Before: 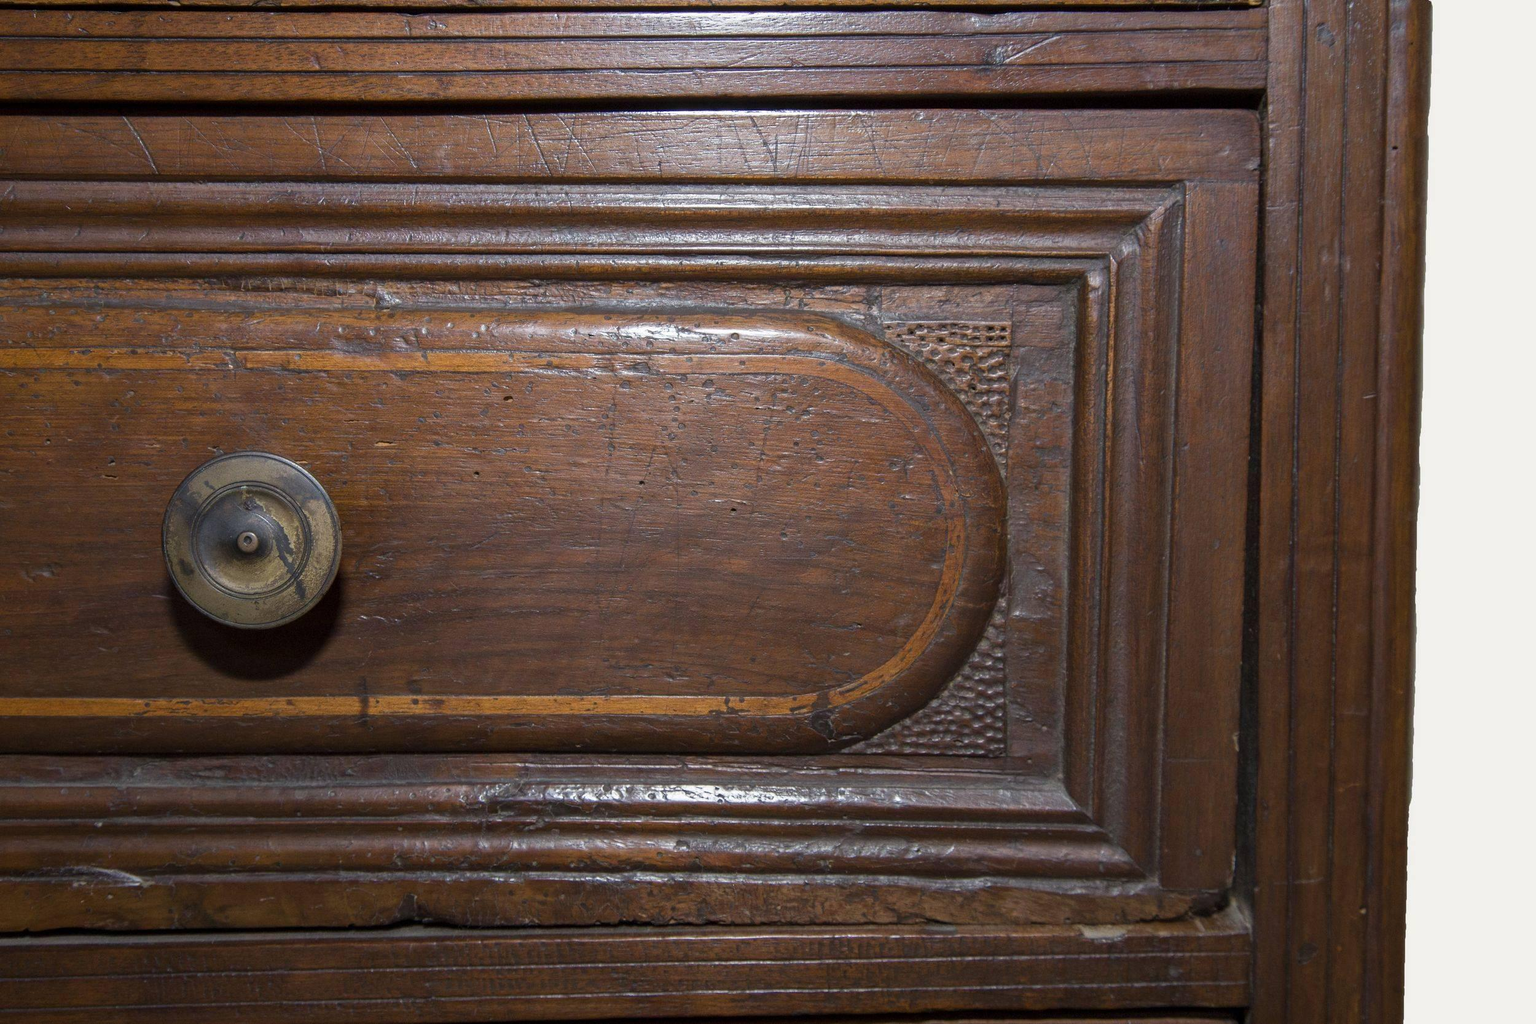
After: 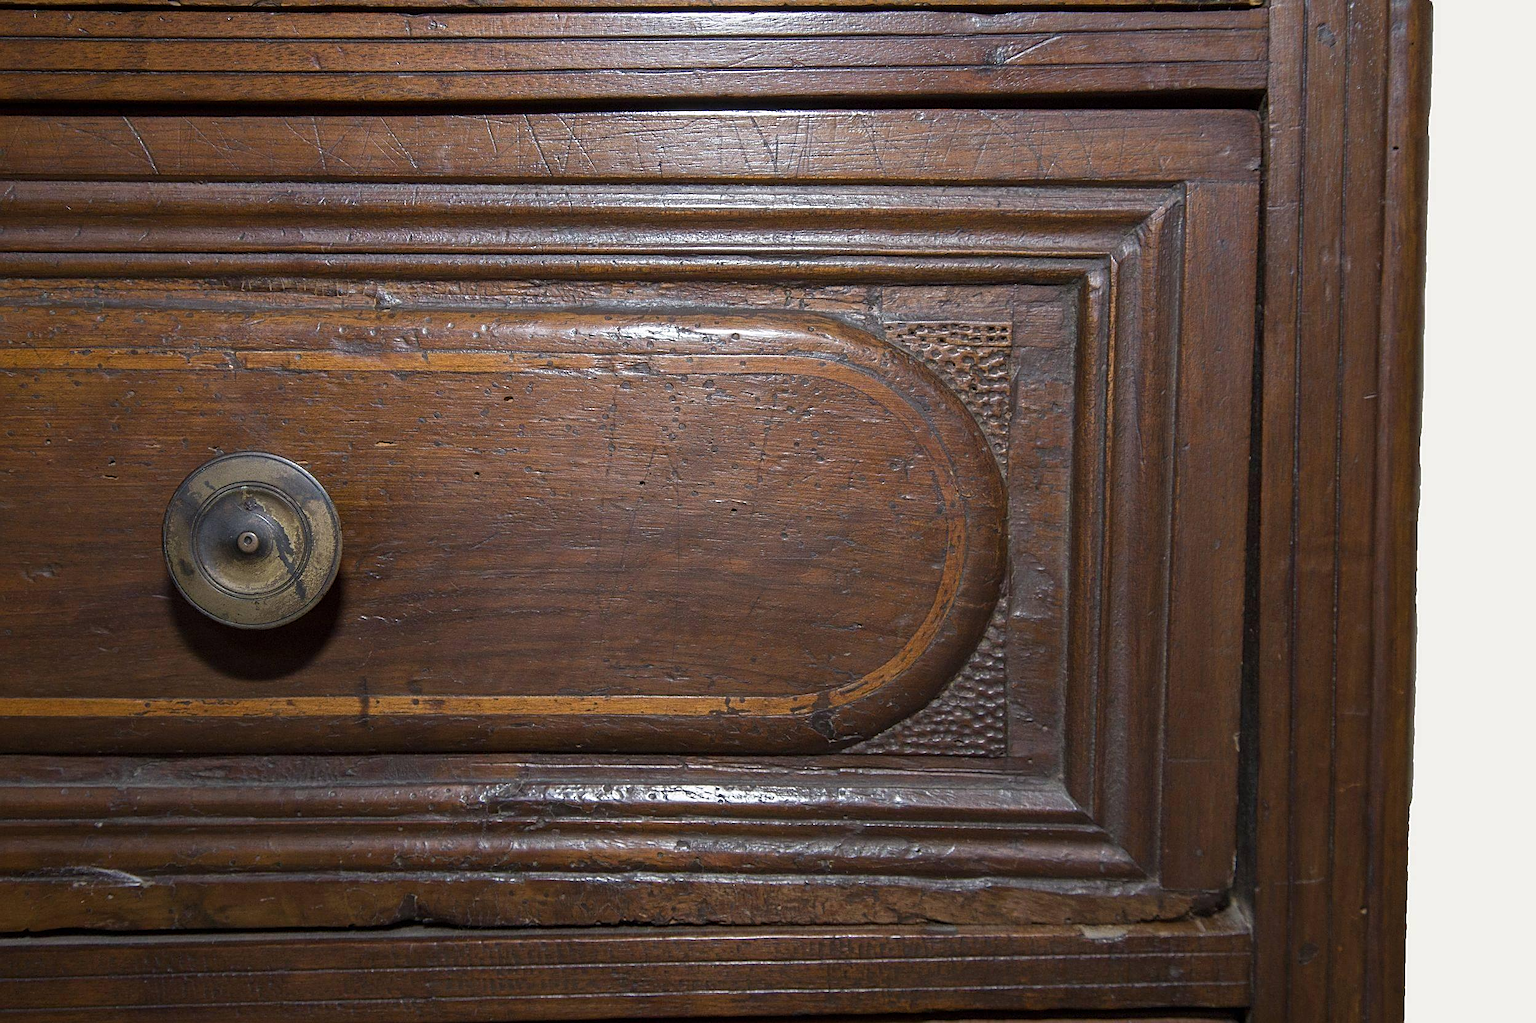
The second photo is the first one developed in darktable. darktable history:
sharpen: amount 0.595
